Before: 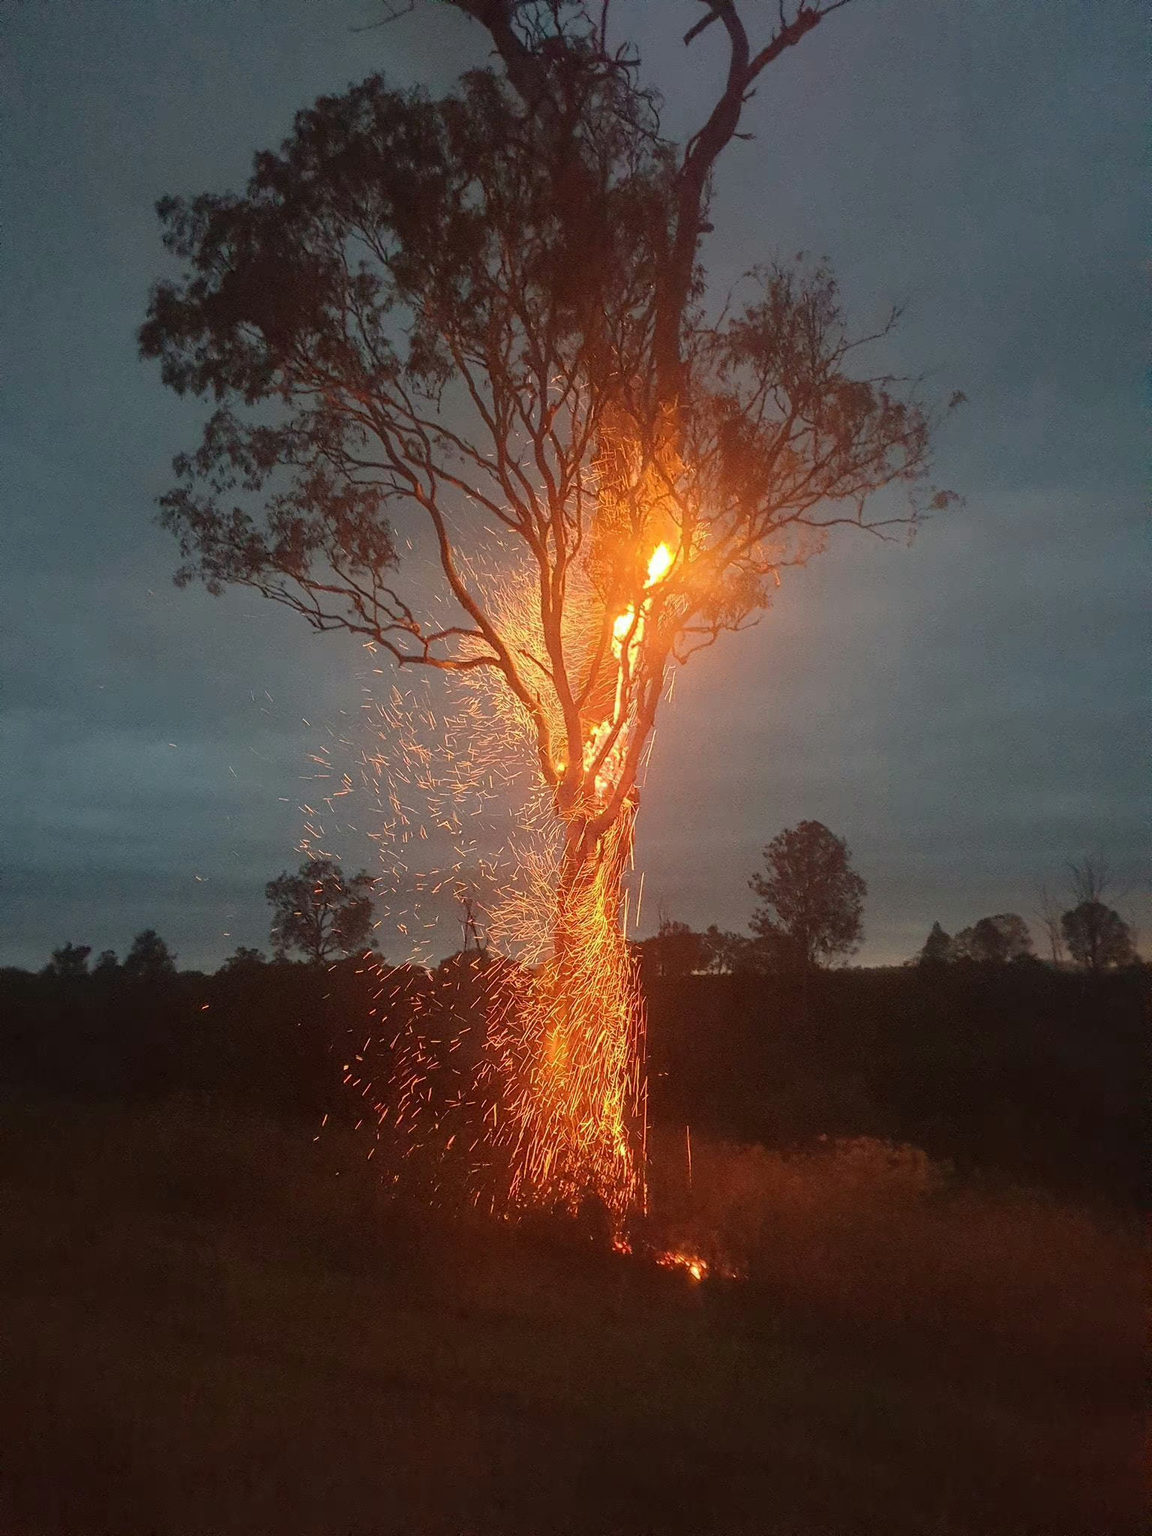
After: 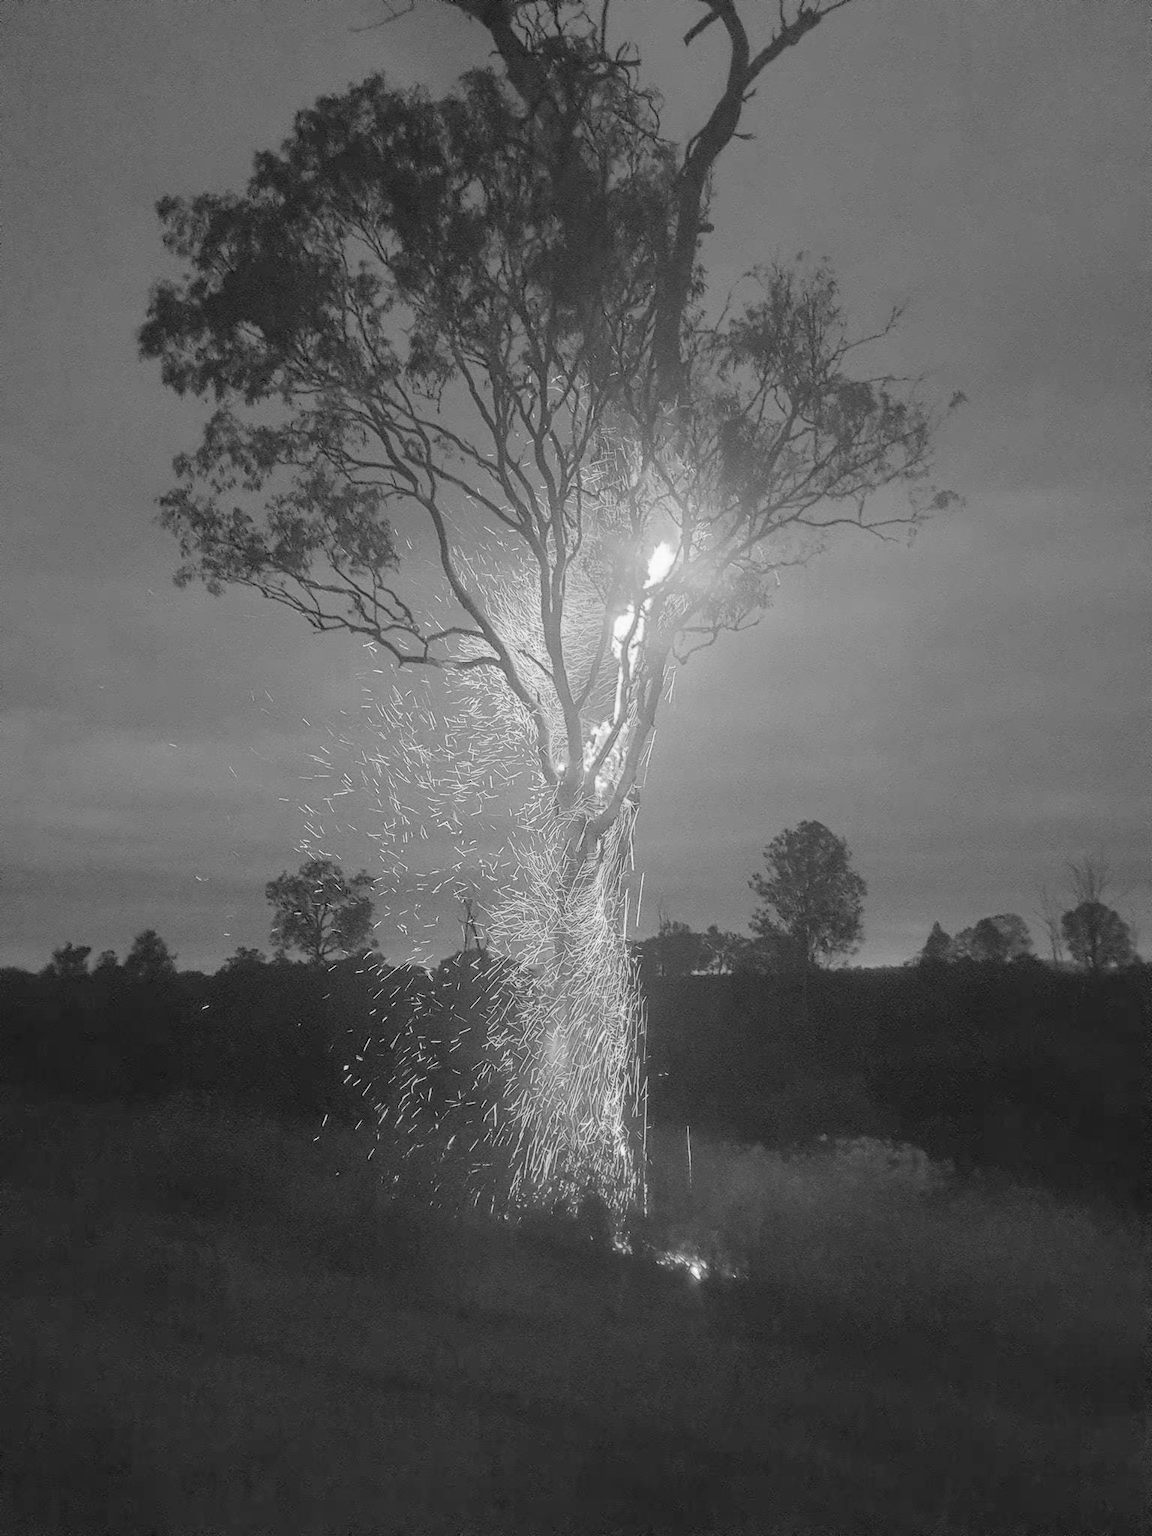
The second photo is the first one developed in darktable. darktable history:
exposure: compensate highlight preservation false
levels: levels [0, 0.43, 0.984]
monochrome: a -6.99, b 35.61, size 1.4
